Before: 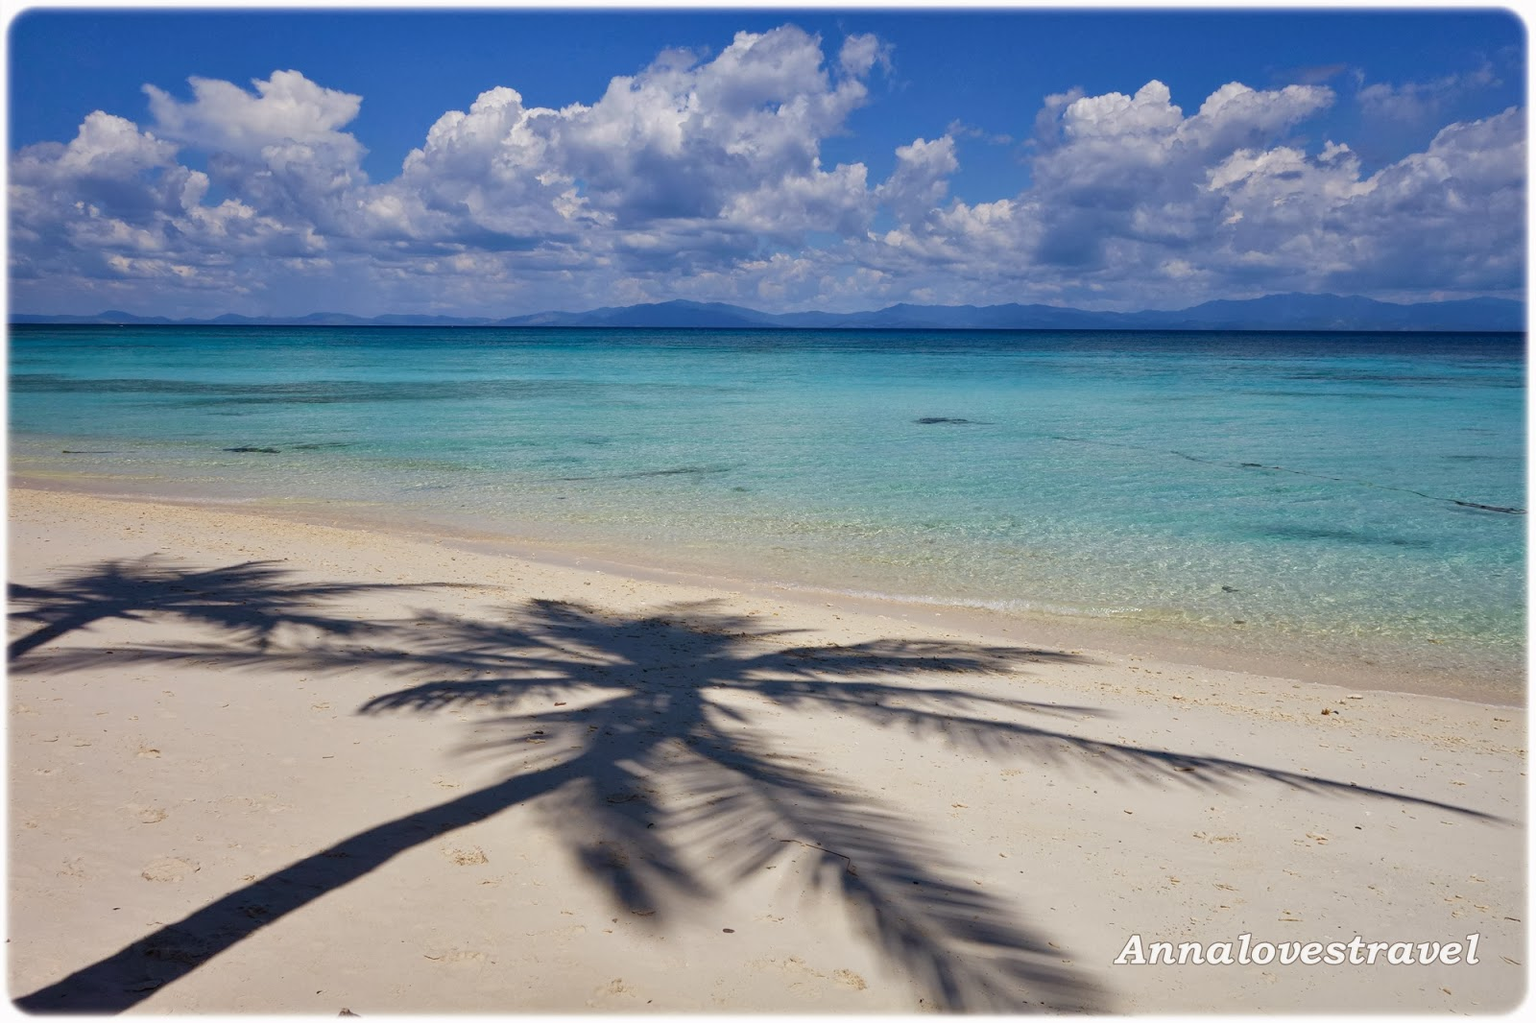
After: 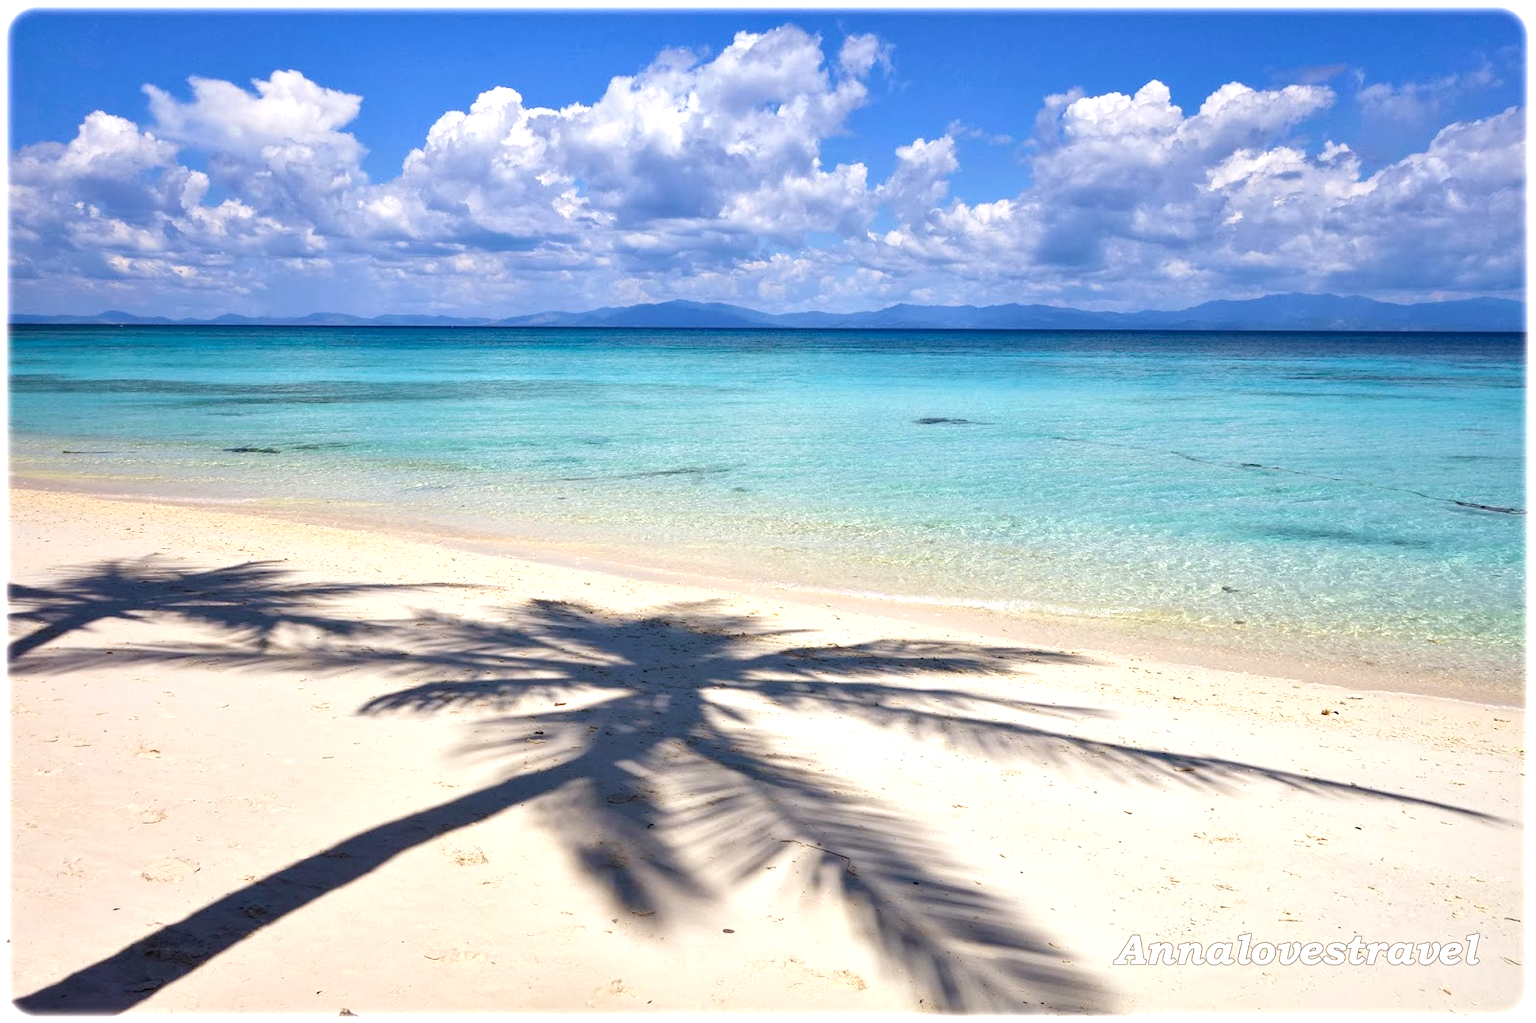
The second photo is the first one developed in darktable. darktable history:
exposure: black level correction 0.001, exposure 0.955 EV, compensate exposure bias true, compensate highlight preservation false
